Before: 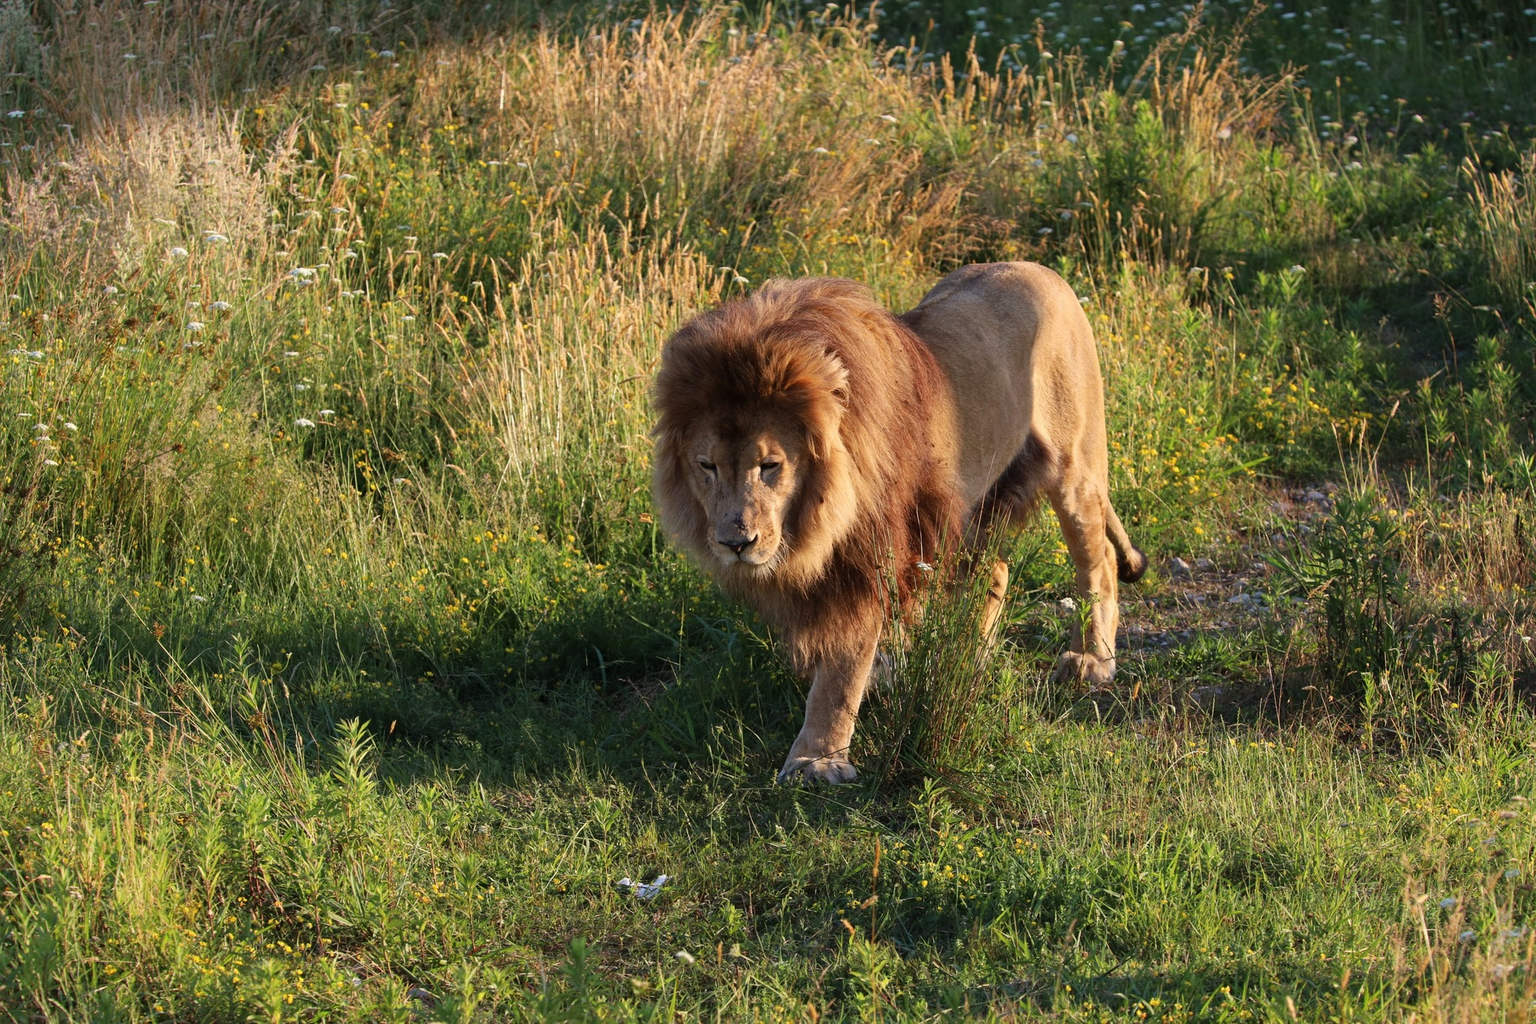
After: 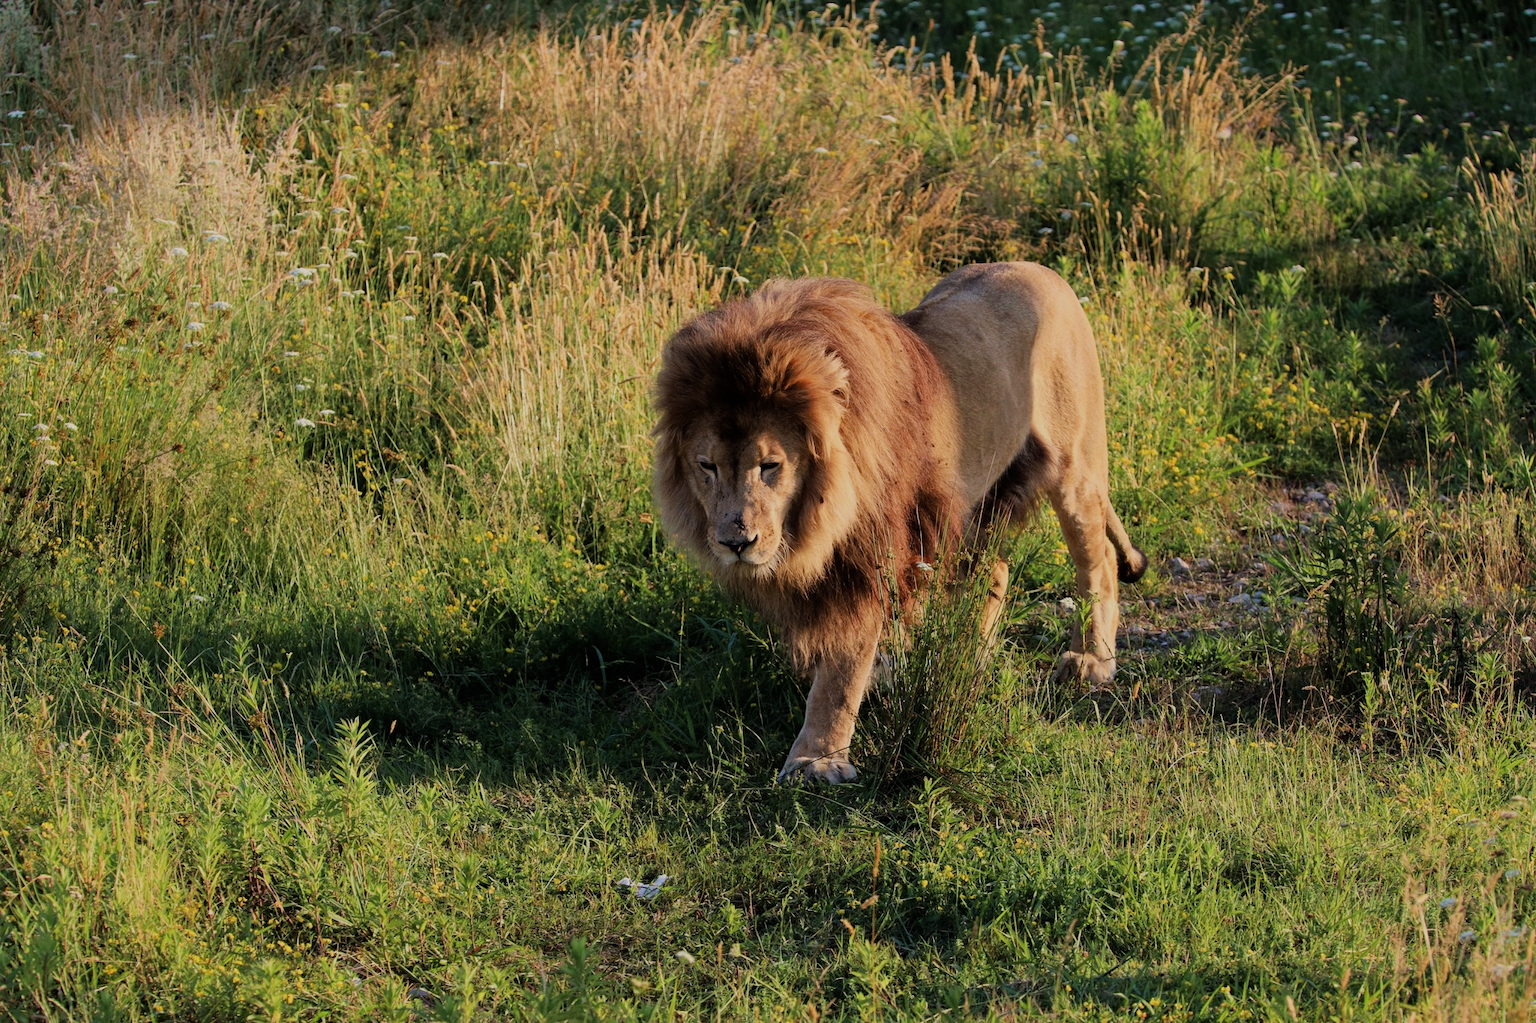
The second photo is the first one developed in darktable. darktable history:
filmic rgb: black relative exposure -7.32 EV, white relative exposure 5.09 EV, hardness 3.2
velvia: strength 17%
